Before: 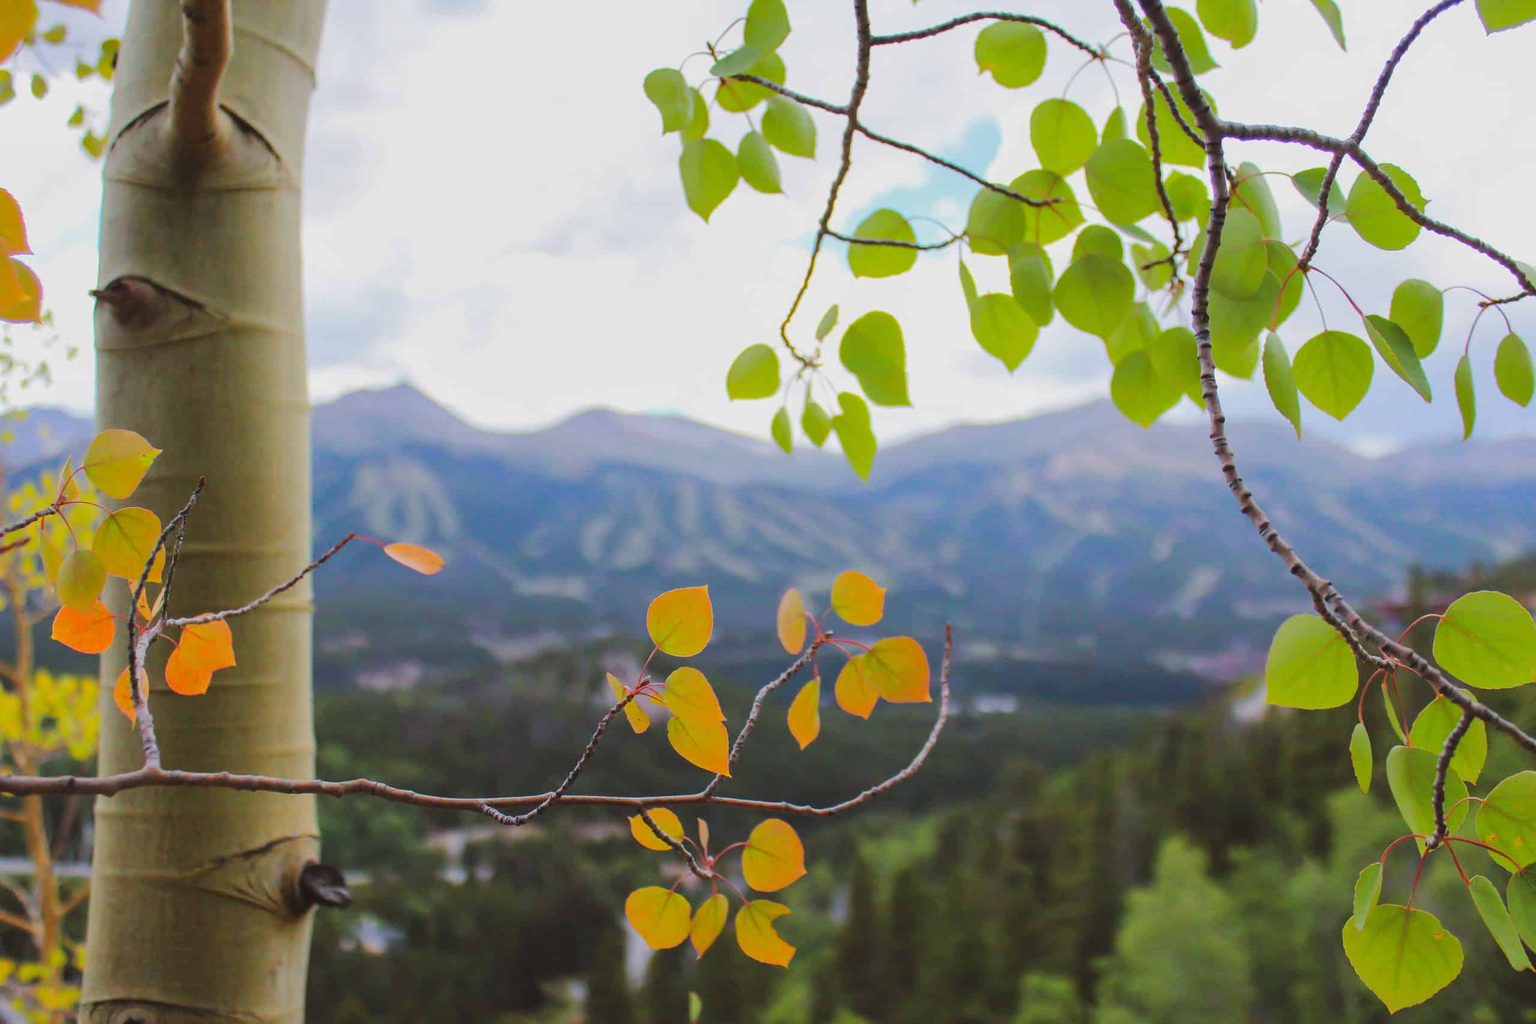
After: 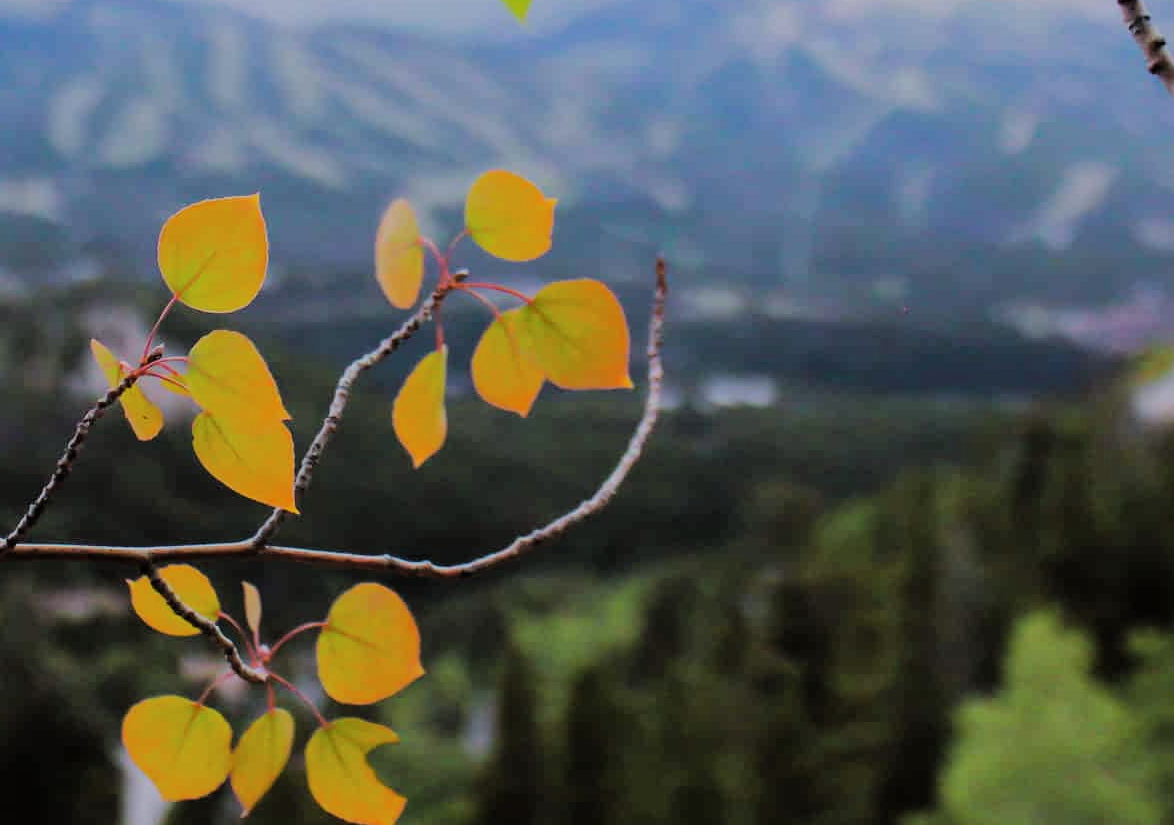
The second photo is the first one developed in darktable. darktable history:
crop: left 35.976%, top 45.819%, right 18.162%, bottom 5.807%
filmic rgb: black relative exposure -5 EV, hardness 2.88, contrast 1.3, highlights saturation mix -30%
white balance: red 0.986, blue 1.01
